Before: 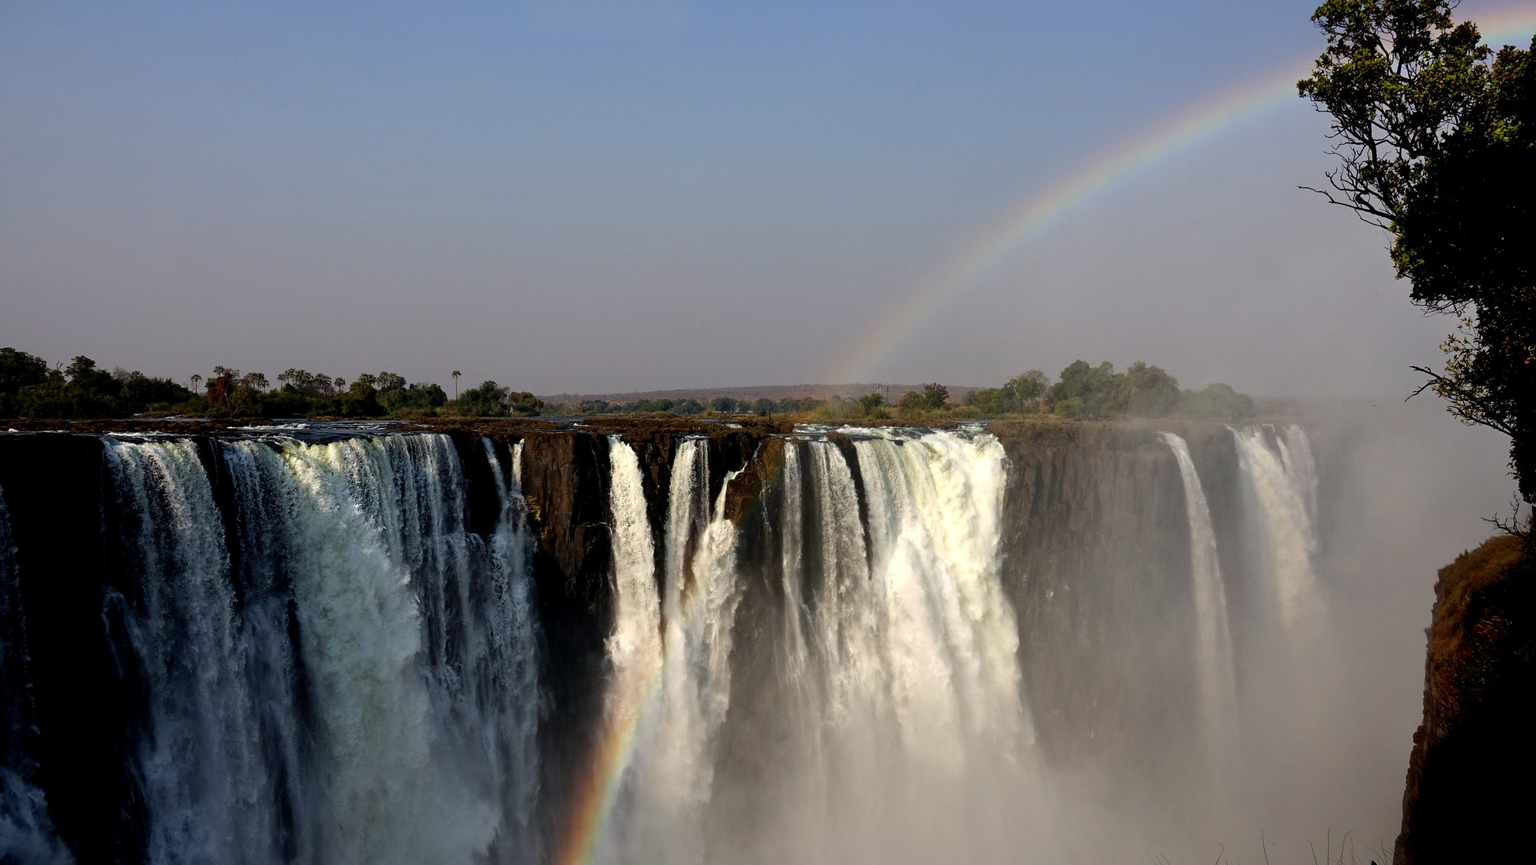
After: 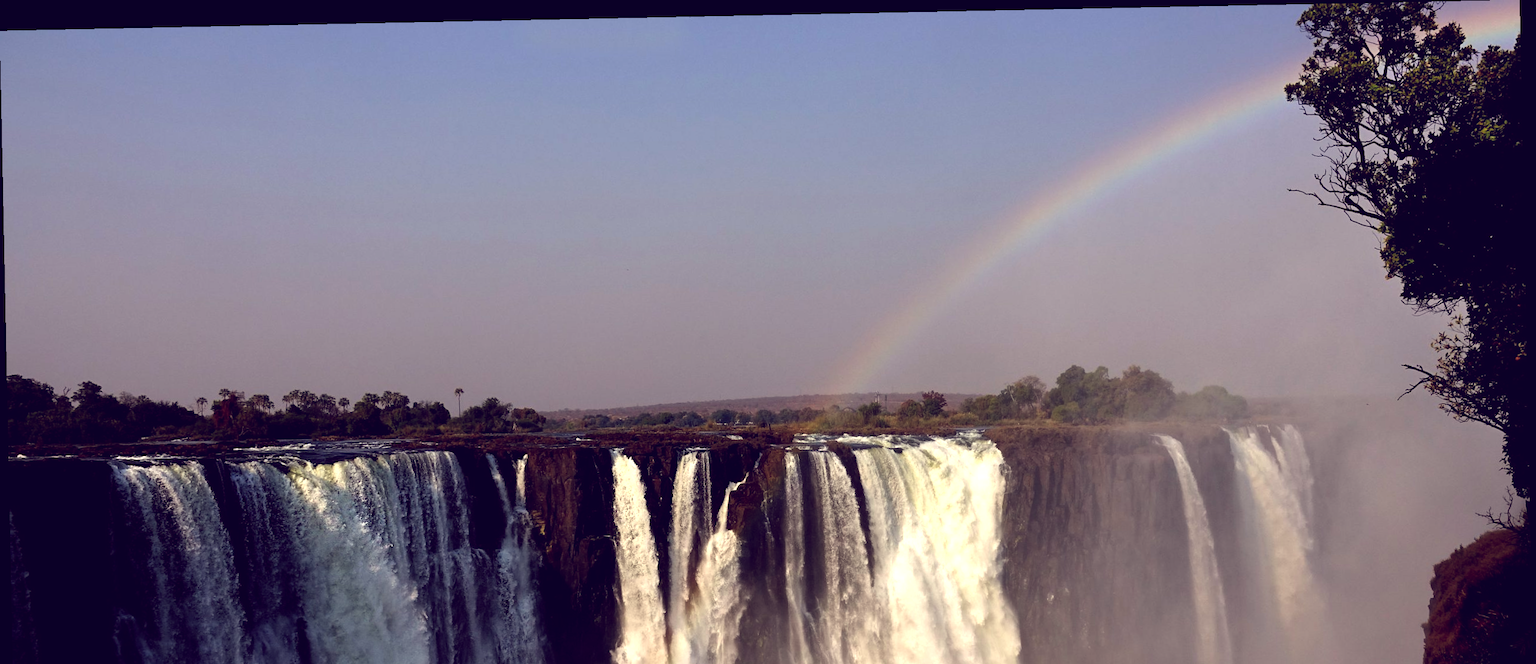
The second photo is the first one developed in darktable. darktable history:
crop: bottom 24.988%
color balance: lift [1.001, 0.997, 0.99, 1.01], gamma [1.007, 1, 0.975, 1.025], gain [1, 1.065, 1.052, 0.935], contrast 13.25%
rotate and perspective: rotation -1.17°, automatic cropping off
